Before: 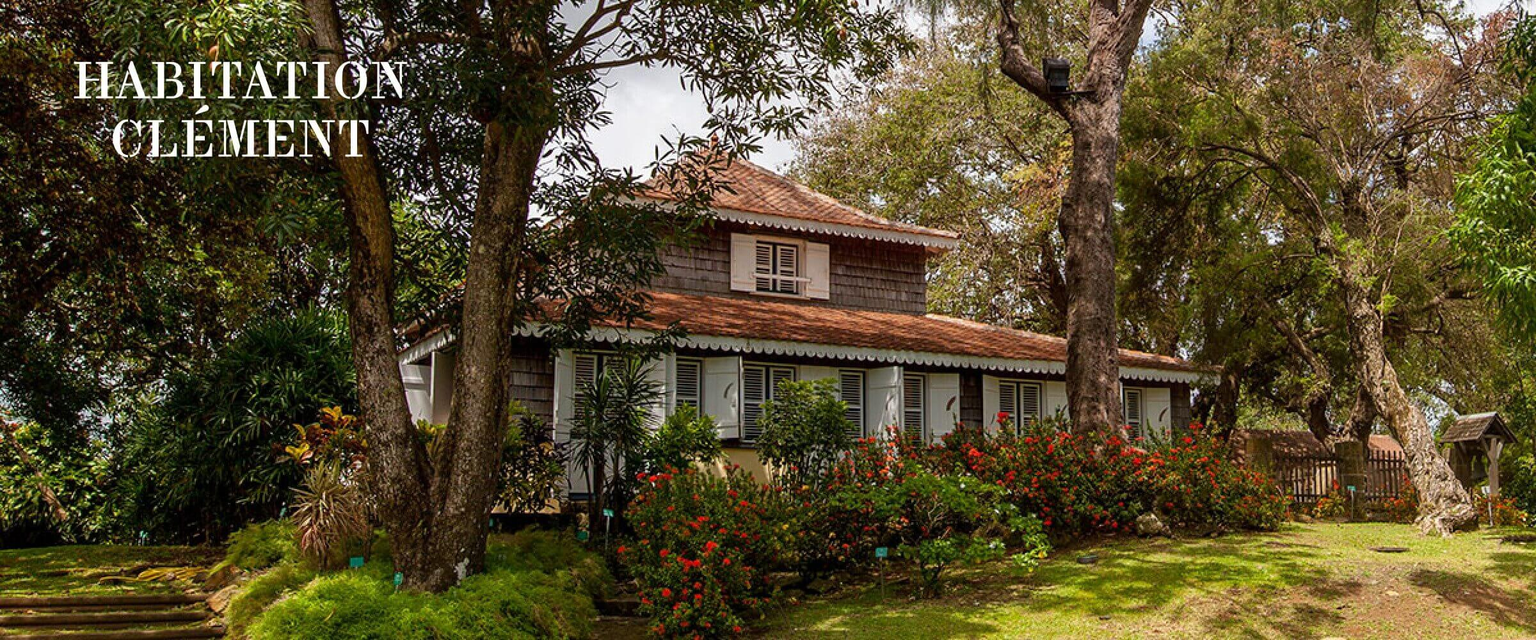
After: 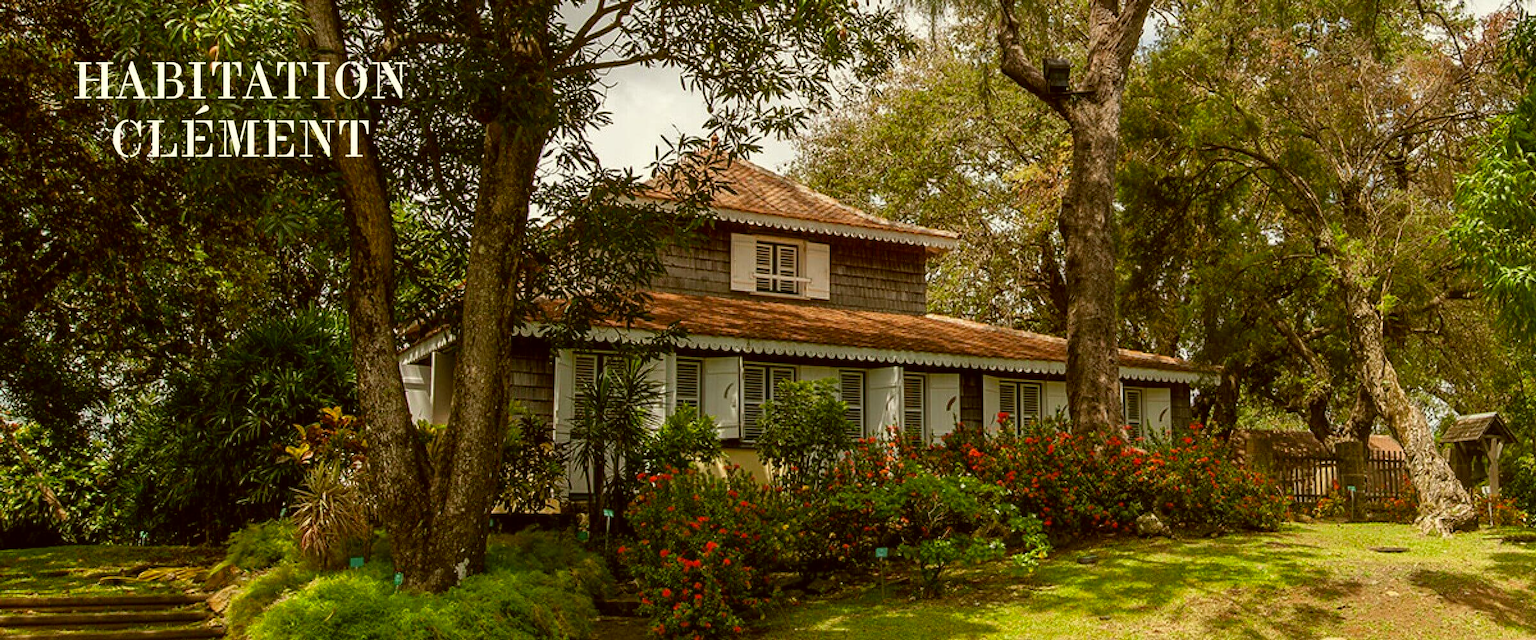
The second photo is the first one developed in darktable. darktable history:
color correction: highlights a* -1.83, highlights b* 10, shadows a* 0.459, shadows b* 19.48
